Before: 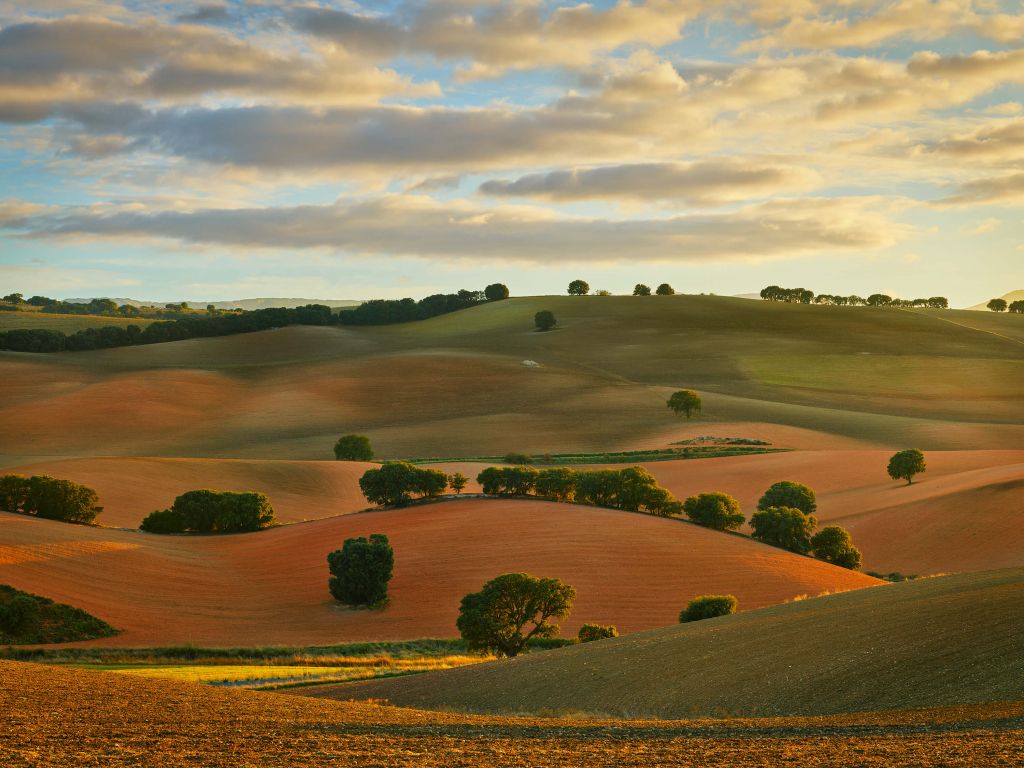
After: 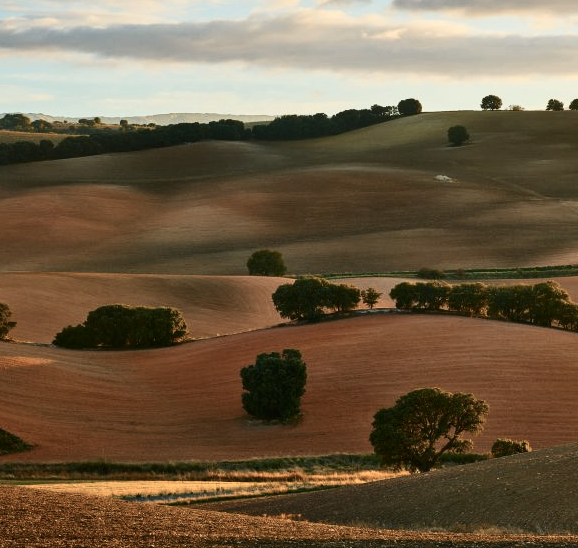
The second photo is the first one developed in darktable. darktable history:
crop: left 8.564%, top 24.219%, right 34.927%, bottom 4.354%
color zones: curves: ch2 [(0, 0.5) (0.143, 0.5) (0.286, 0.416) (0.429, 0.5) (0.571, 0.5) (0.714, 0.5) (0.857, 0.5) (1, 0.5)]
contrast brightness saturation: contrast 0.246, saturation -0.324
